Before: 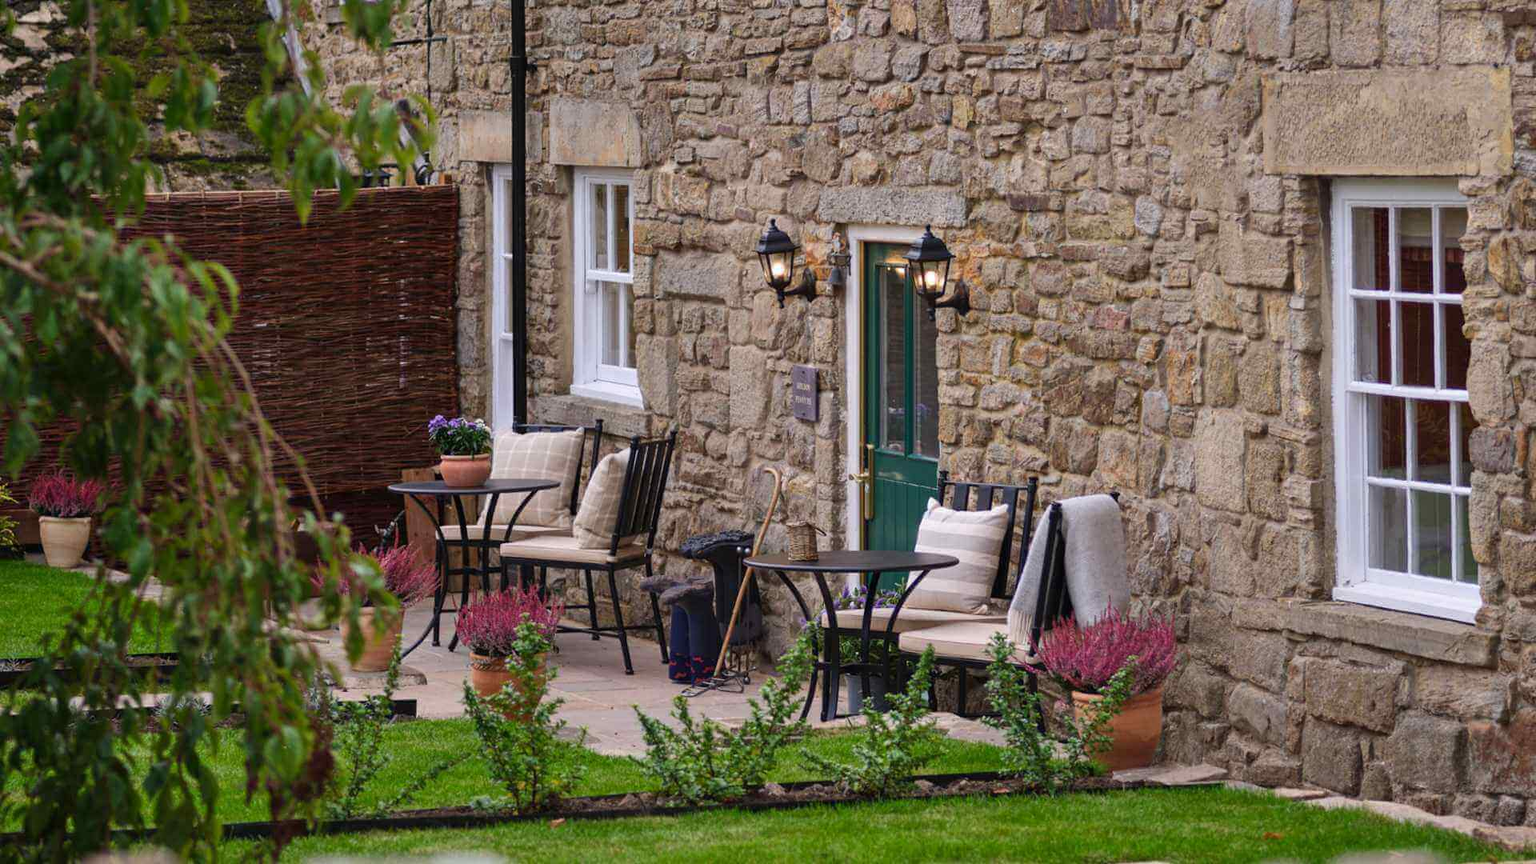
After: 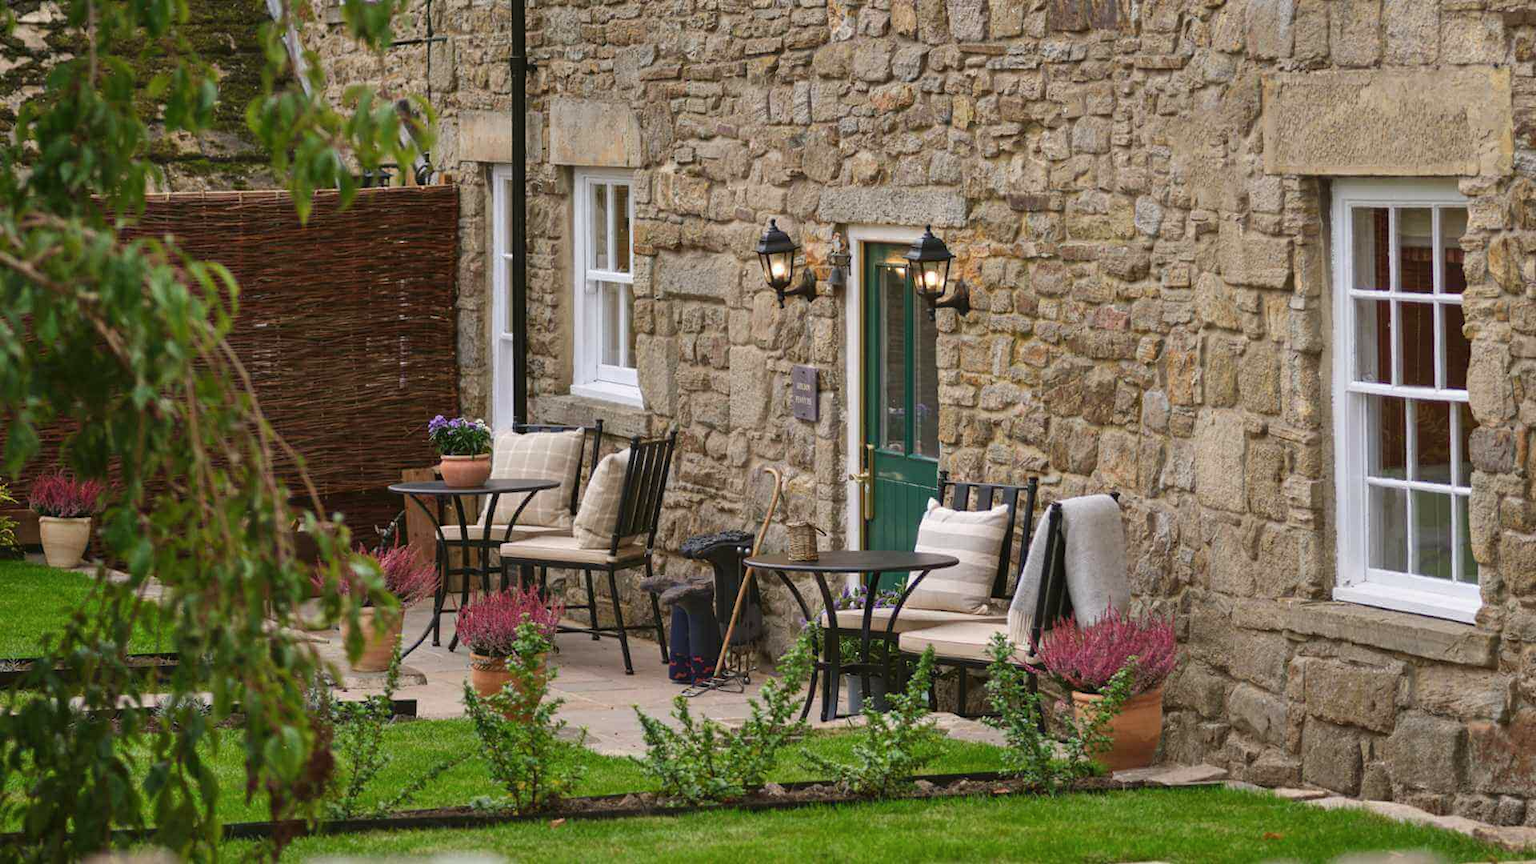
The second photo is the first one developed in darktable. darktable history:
shadows and highlights: shadows -12.5, white point adjustment 4, highlights 28.33
color balance: mode lift, gamma, gain (sRGB), lift [1.04, 1, 1, 0.97], gamma [1.01, 1, 1, 0.97], gain [0.96, 1, 1, 0.97]
